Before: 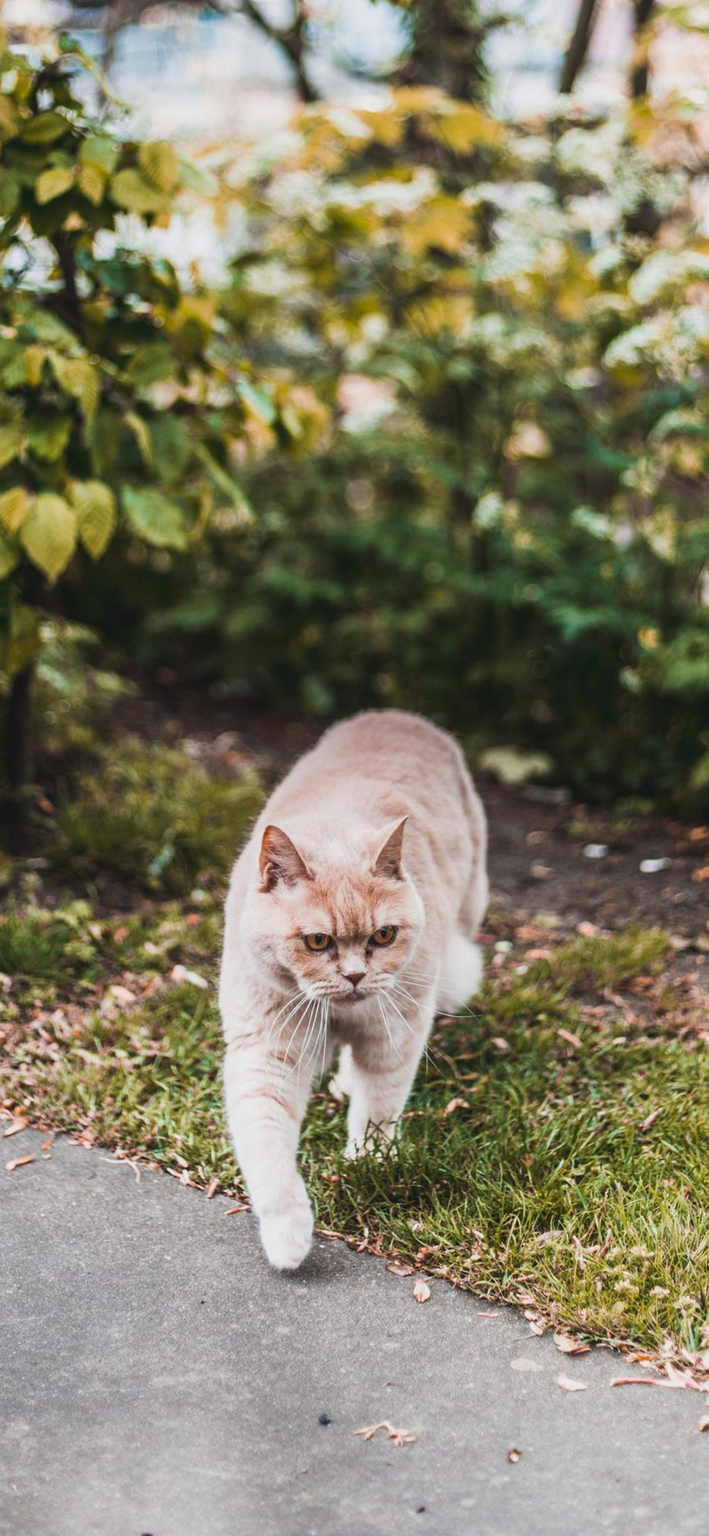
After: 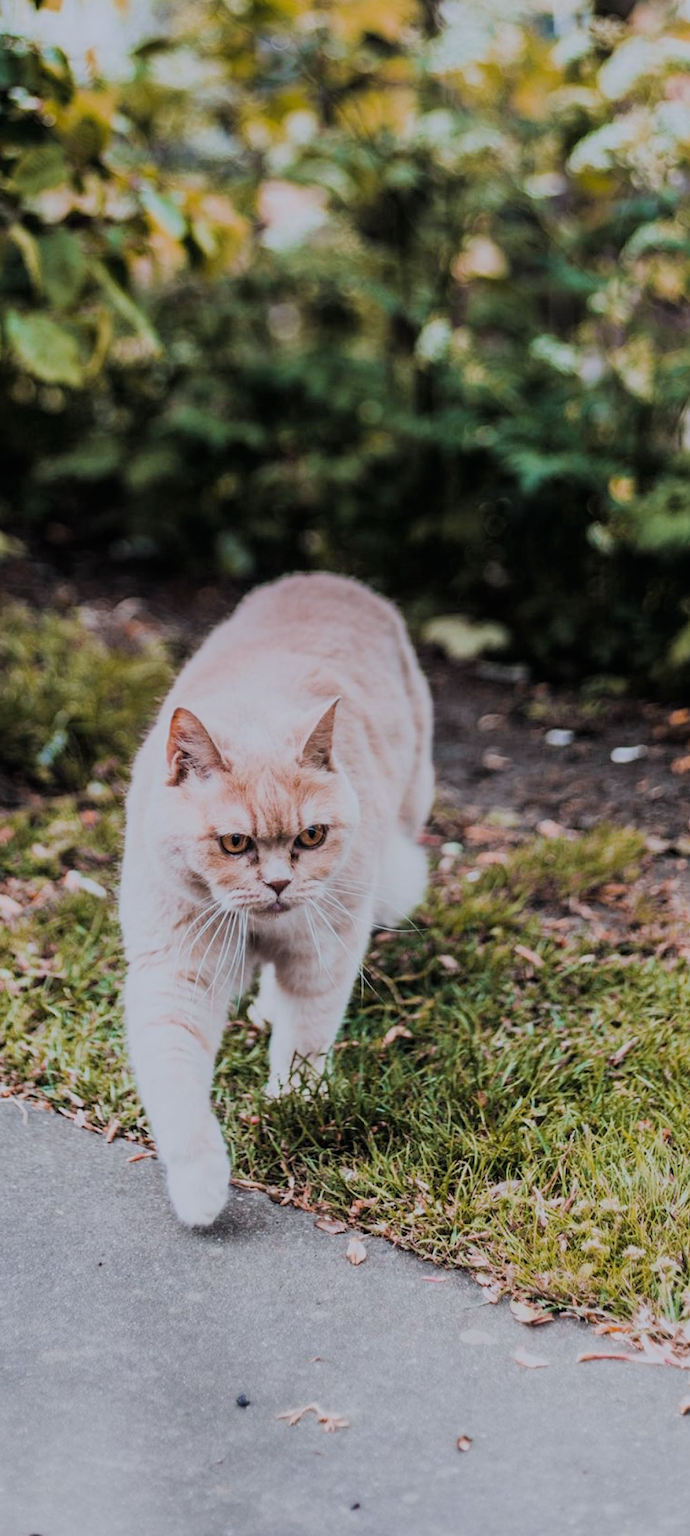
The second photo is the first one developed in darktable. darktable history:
exposure: compensate exposure bias true, compensate highlight preservation false
filmic rgb: black relative exposure -6.15 EV, white relative exposure 6.96 EV, hardness 2.25
crop: left 16.539%, top 14.309%
color calibration: output R [1.063, -0.012, -0.003, 0], output G [0, 1.022, 0.021, 0], output B [-0.079, 0.047, 1, 0], illuminant as shot in camera, x 0.369, y 0.382, temperature 4315.72 K
